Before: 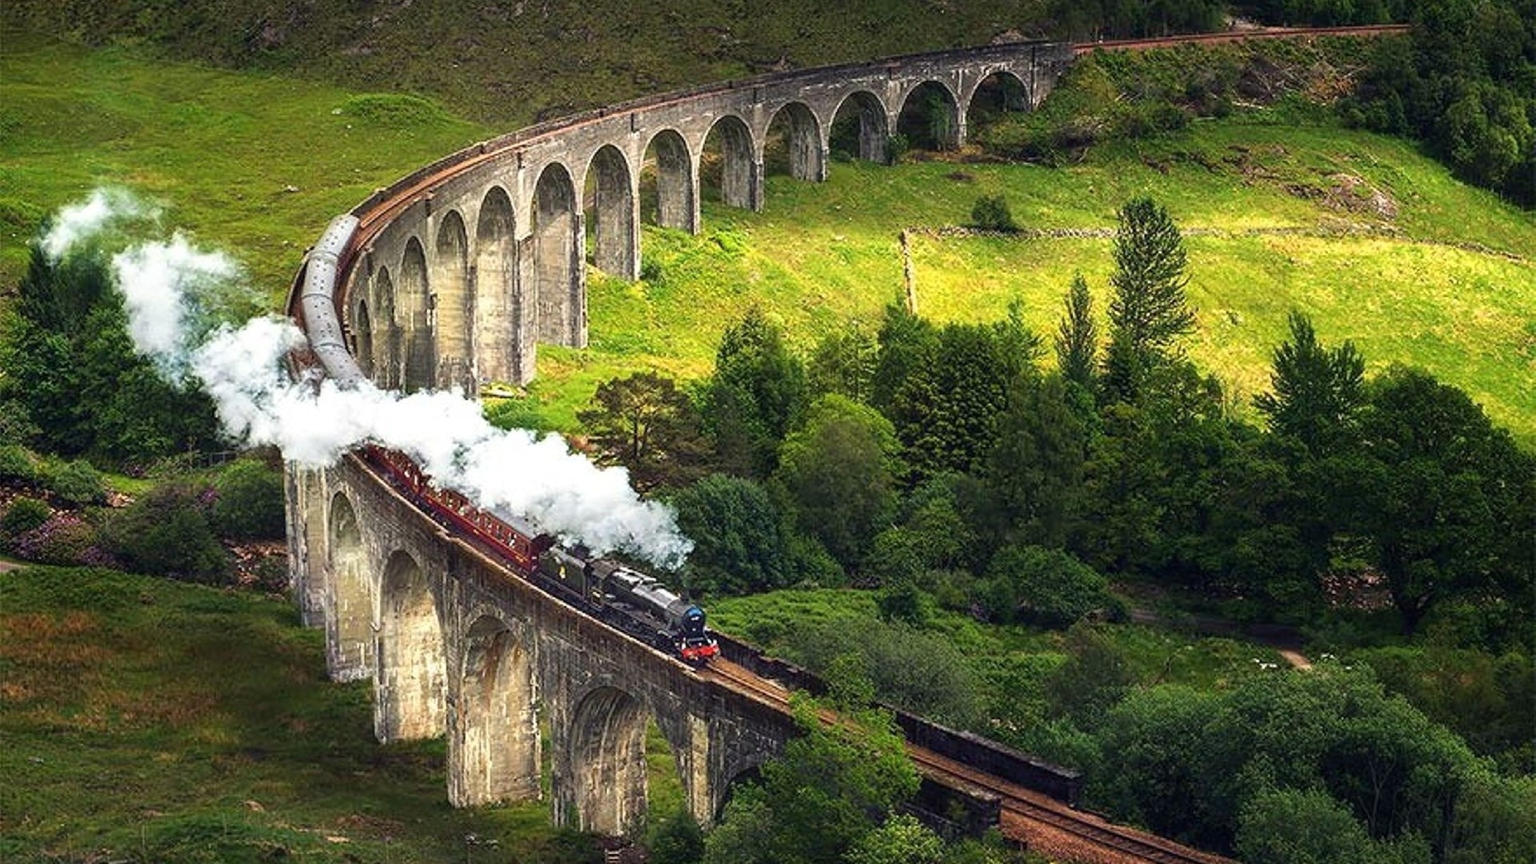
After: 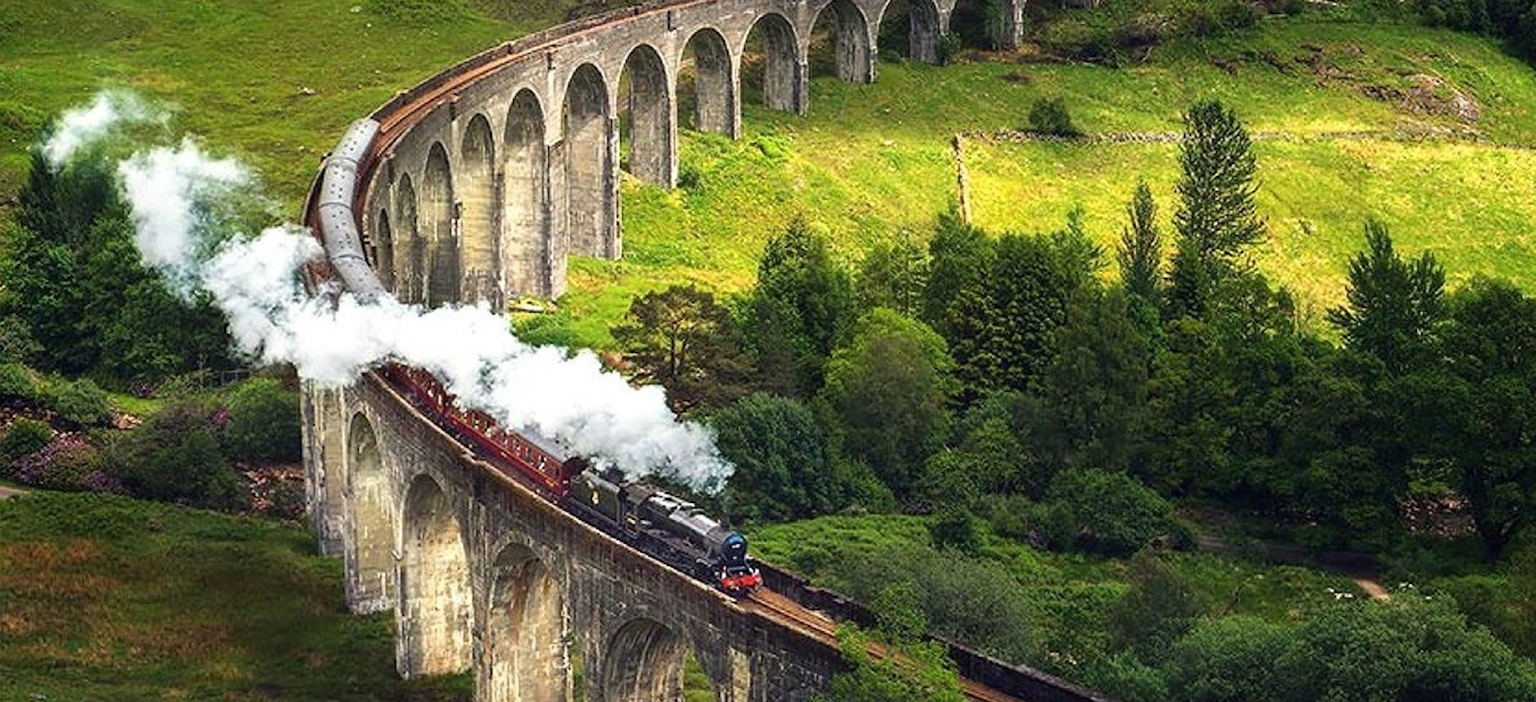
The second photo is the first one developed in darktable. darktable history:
crop and rotate: angle 0.056°, top 11.941%, right 5.444%, bottom 11.078%
